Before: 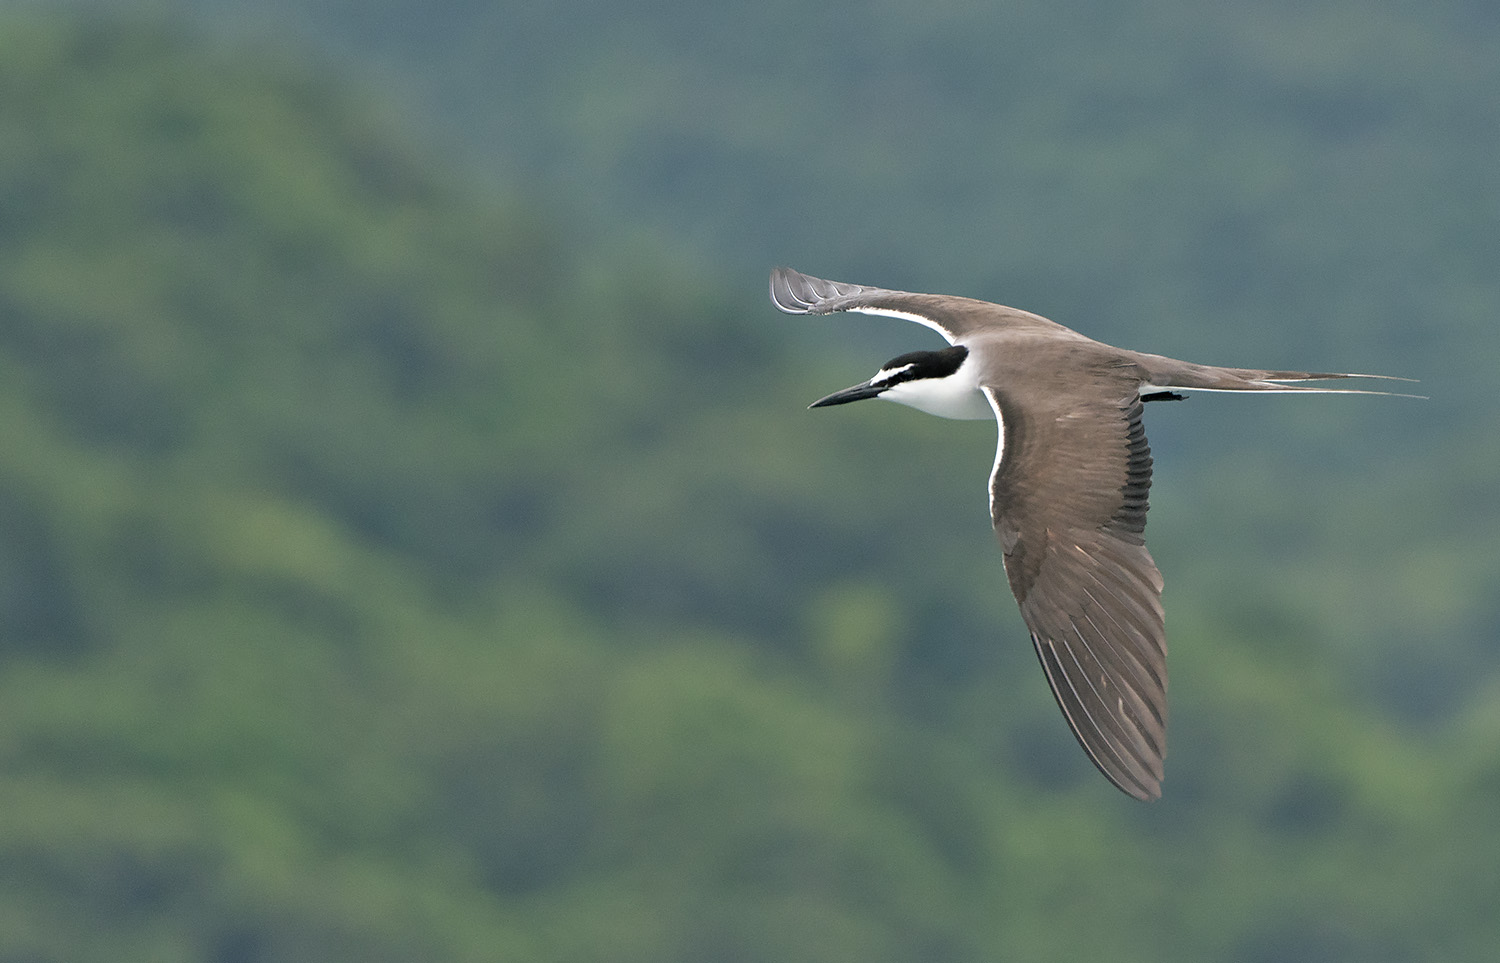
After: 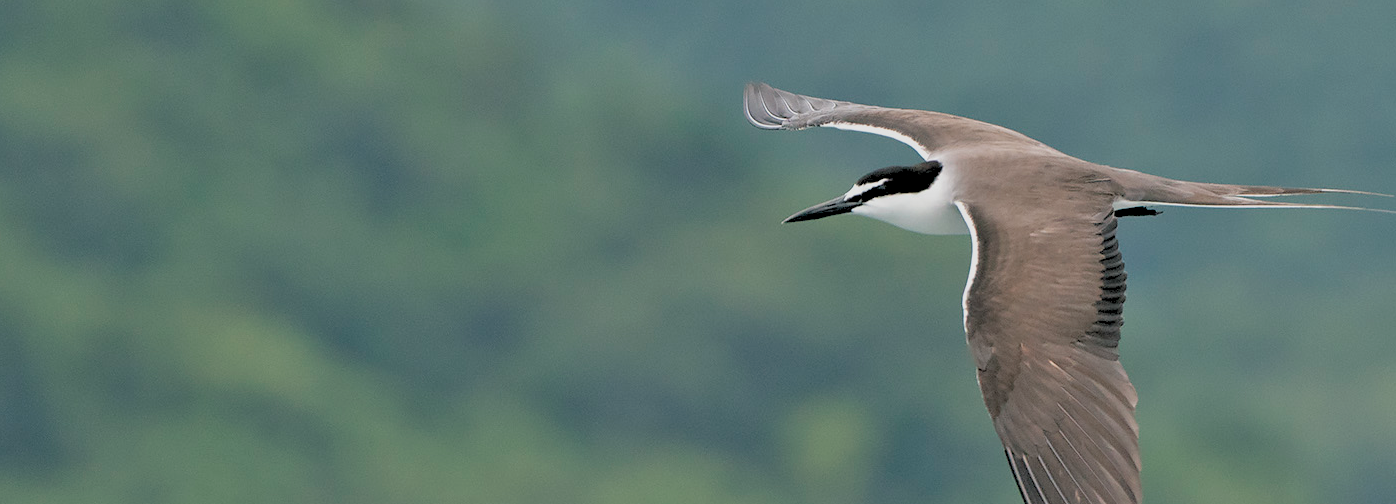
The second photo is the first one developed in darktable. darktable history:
exposure: exposure -0.157 EV, compensate highlight preservation false
contrast brightness saturation: saturation -0.17
rgb levels: preserve colors sum RGB, levels [[0.038, 0.433, 0.934], [0, 0.5, 1], [0, 0.5, 1]]
crop: left 1.744%, top 19.225%, right 5.069%, bottom 28.357%
